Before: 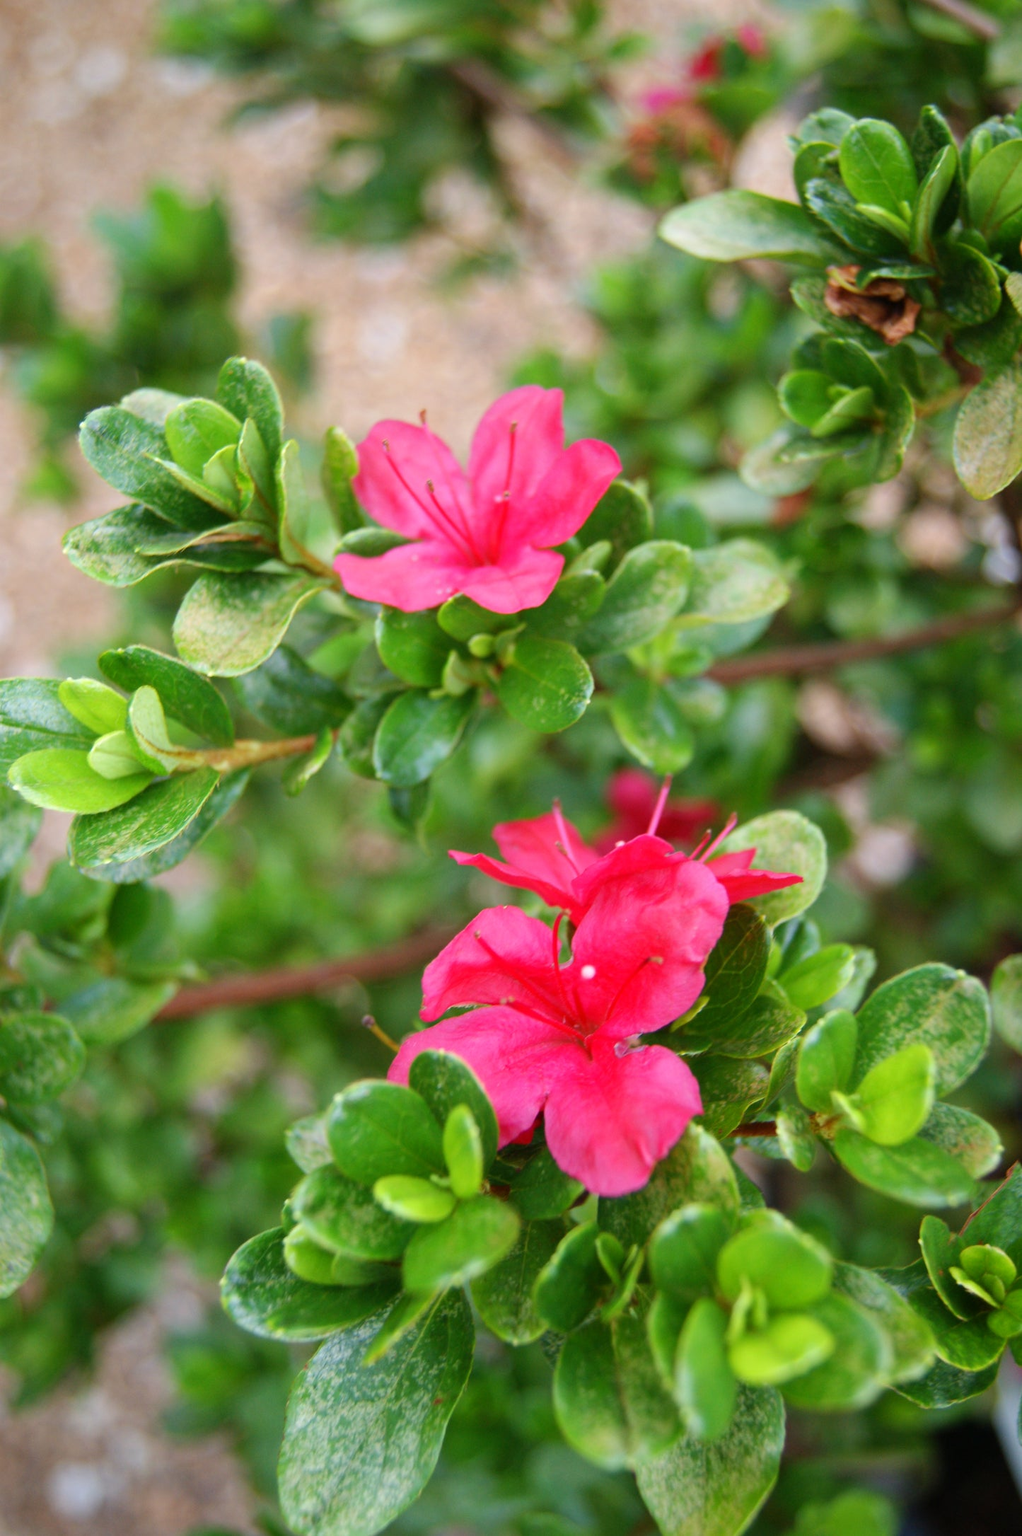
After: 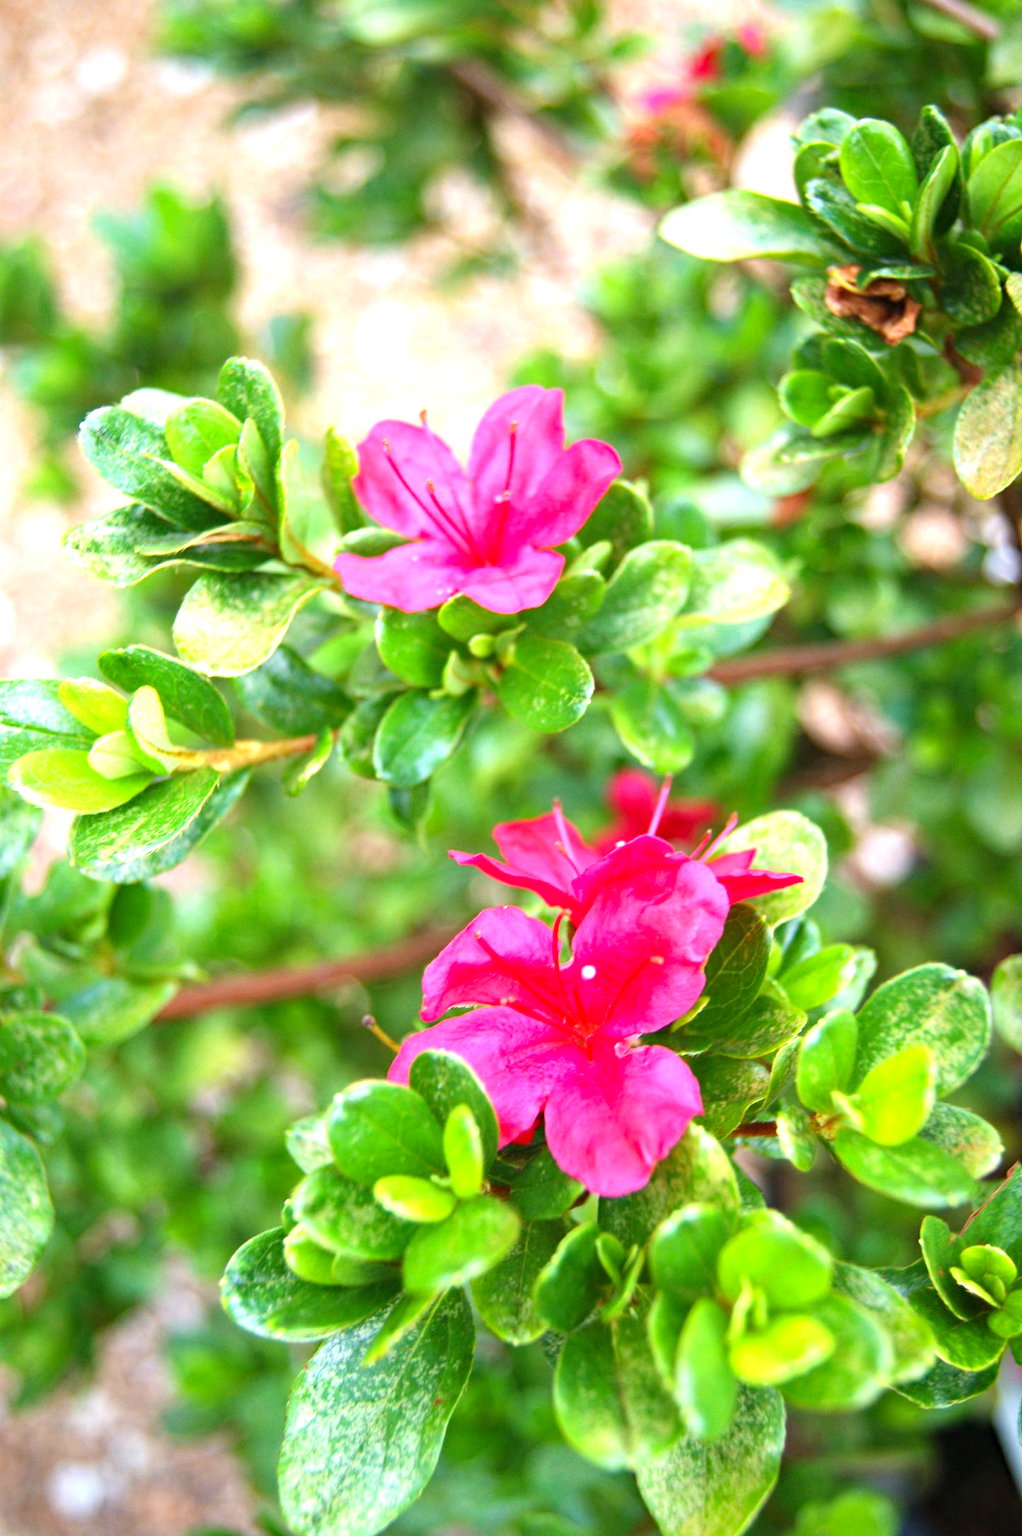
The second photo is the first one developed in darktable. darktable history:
haze removal: compatibility mode true, adaptive false
exposure: exposure 1.152 EV, compensate highlight preservation false
